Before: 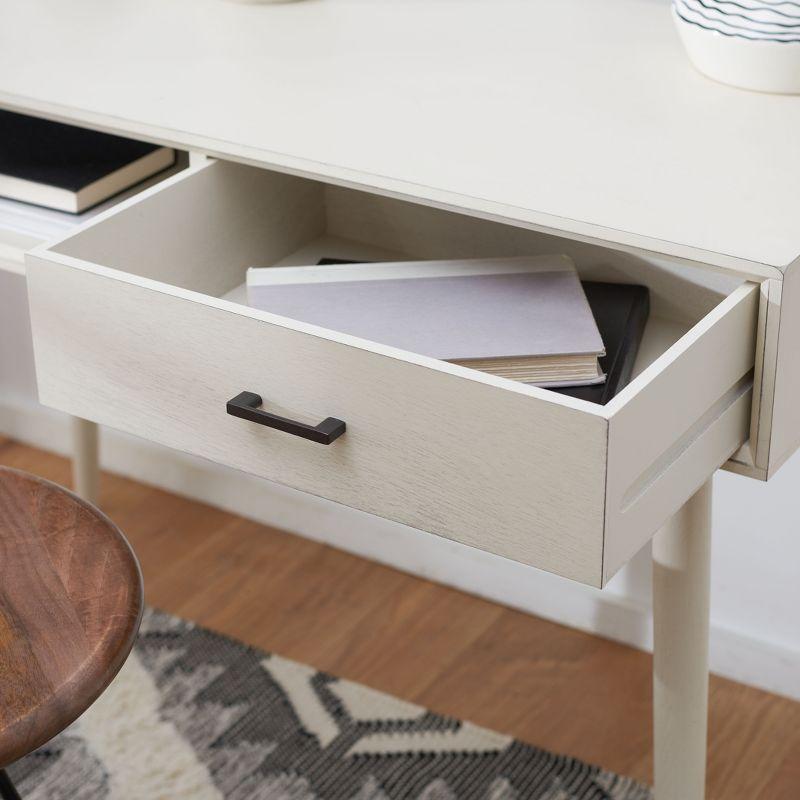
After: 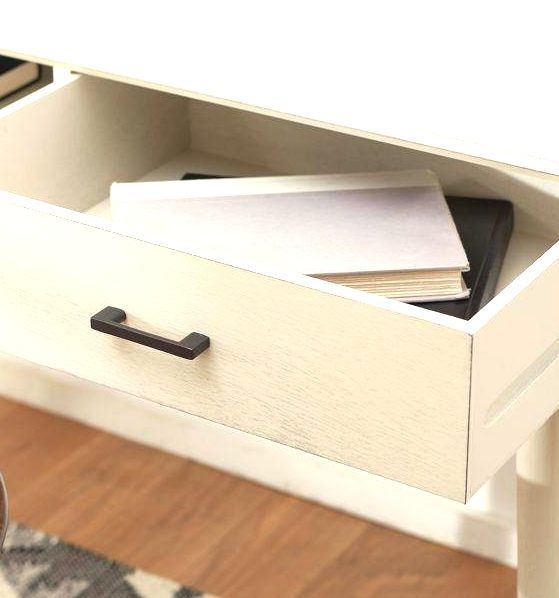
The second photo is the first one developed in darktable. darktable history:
crop and rotate: left 17.046%, top 10.659%, right 12.989%, bottom 14.553%
white balance: red 1.029, blue 0.92
exposure: black level correction 0, exposure 0.95 EV, compensate exposure bias true, compensate highlight preservation false
